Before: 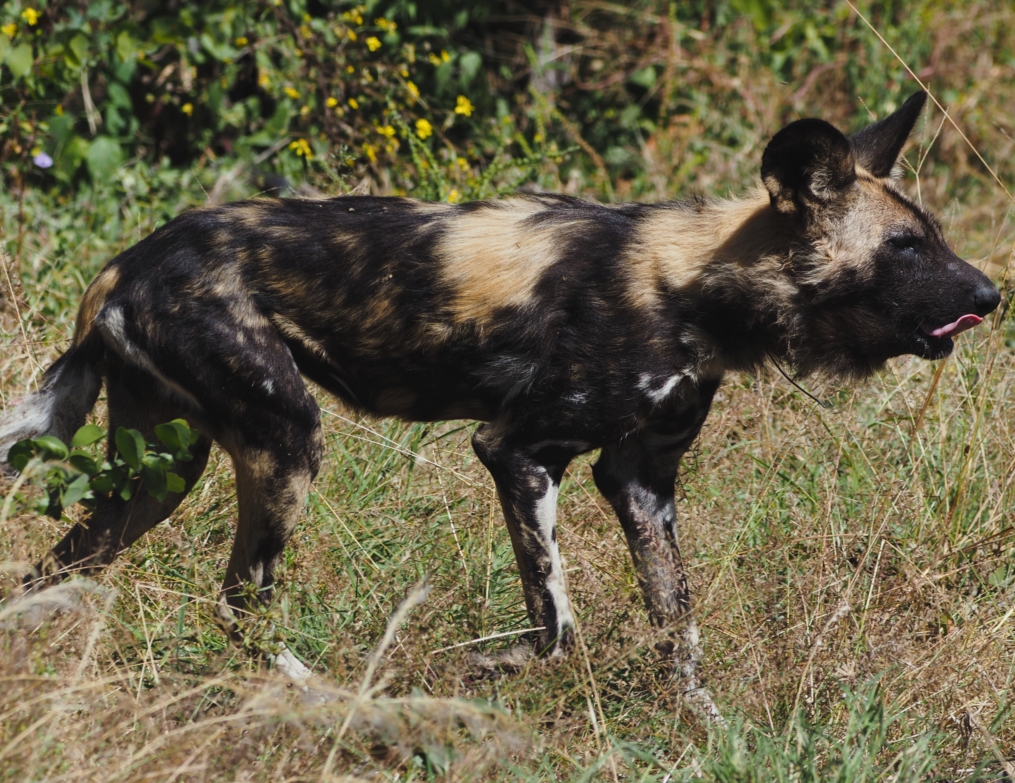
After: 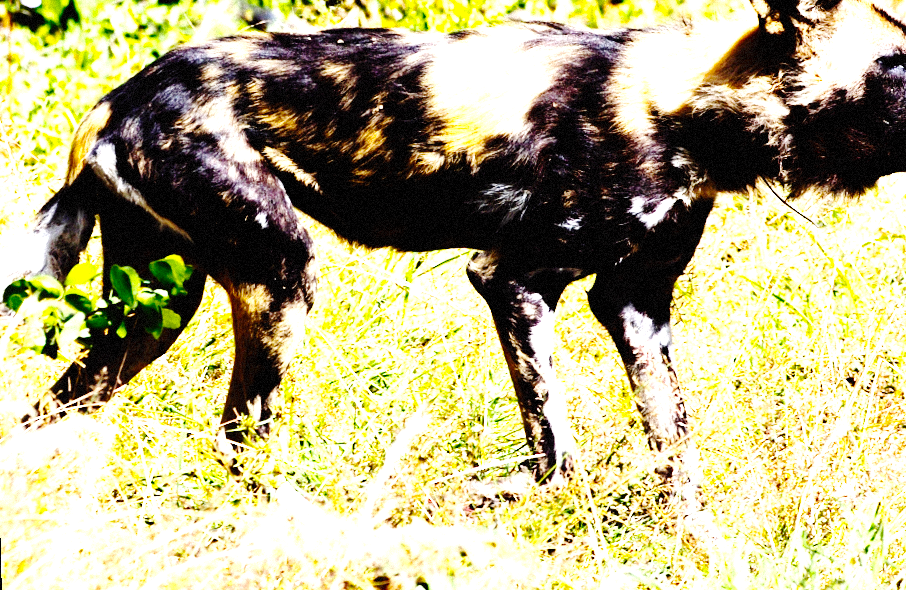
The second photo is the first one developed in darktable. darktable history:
crop: top 20.916%, right 9.437%, bottom 0.316%
base curve: curves: ch0 [(0, 0) (0.036, 0.01) (0.123, 0.254) (0.258, 0.504) (0.507, 0.748) (1, 1)], preserve colors none
color balance rgb: perceptual saturation grading › global saturation 20%, global vibrance 10%
exposure: black level correction 0, exposure 0.95 EV, compensate exposure bias true, compensate highlight preservation false
tone equalizer: -8 EV -1.08 EV, -7 EV -1.01 EV, -6 EV -0.867 EV, -5 EV -0.578 EV, -3 EV 0.578 EV, -2 EV 0.867 EV, -1 EV 1.01 EV, +0 EV 1.08 EV, edges refinement/feathering 500, mask exposure compensation -1.57 EV, preserve details no
grain: mid-tones bias 0%
color balance: lift [1, 1.001, 0.999, 1.001], gamma [1, 1.004, 1.007, 0.993], gain [1, 0.991, 0.987, 1.013], contrast 10%, output saturation 120%
rotate and perspective: rotation -1.42°, crop left 0.016, crop right 0.984, crop top 0.035, crop bottom 0.965
